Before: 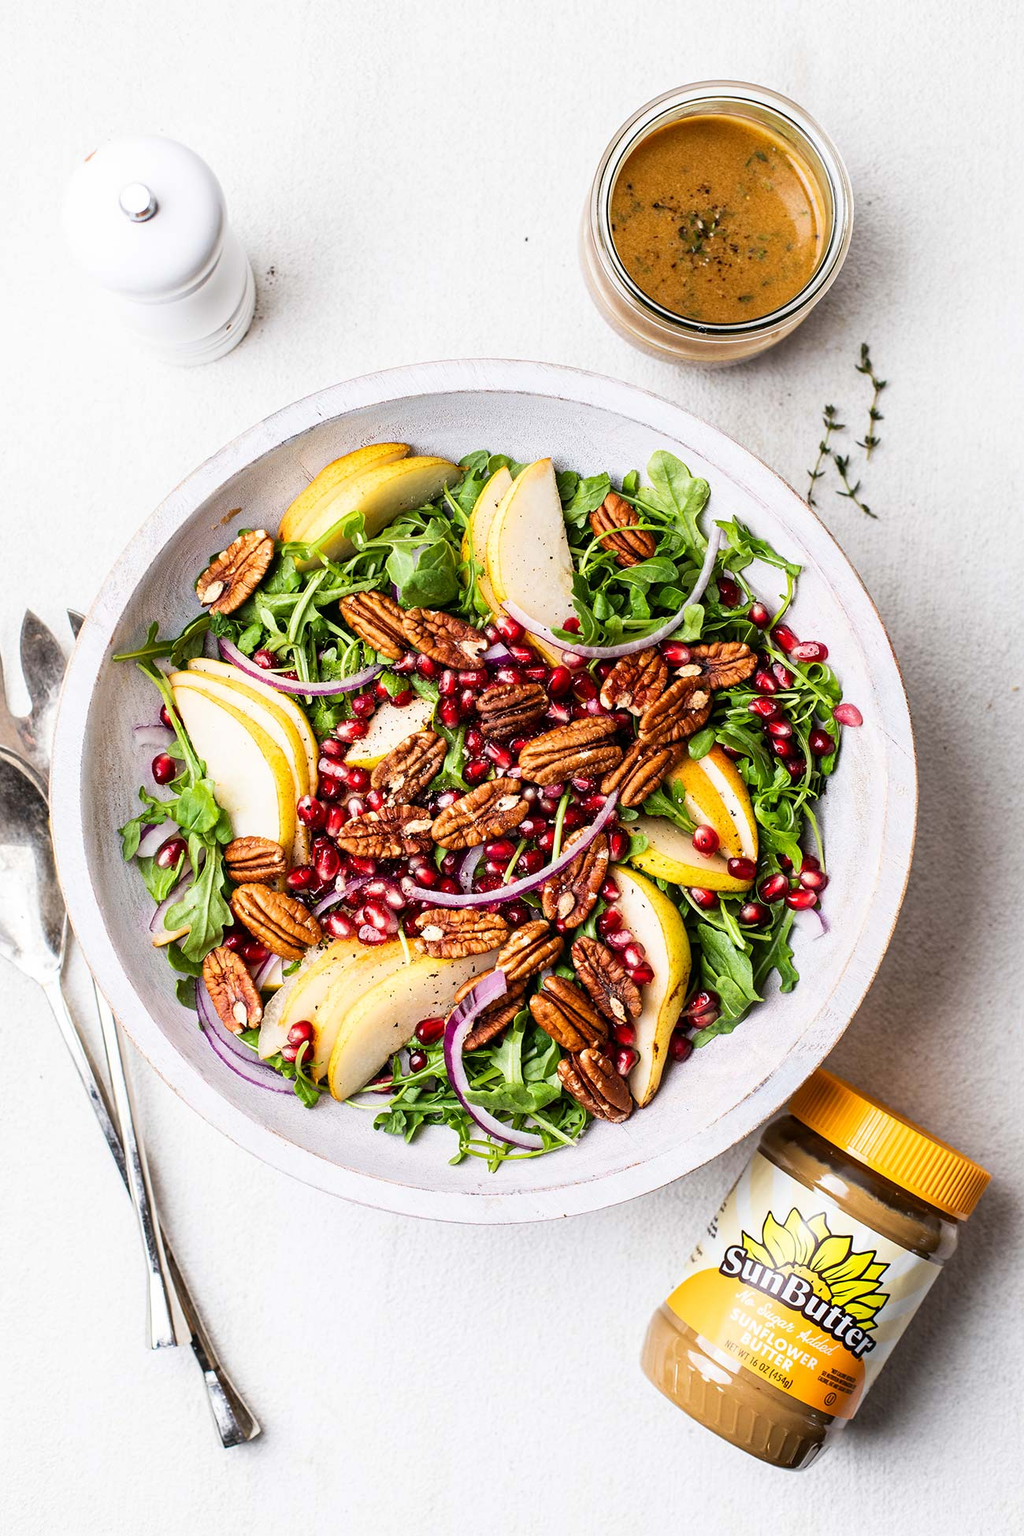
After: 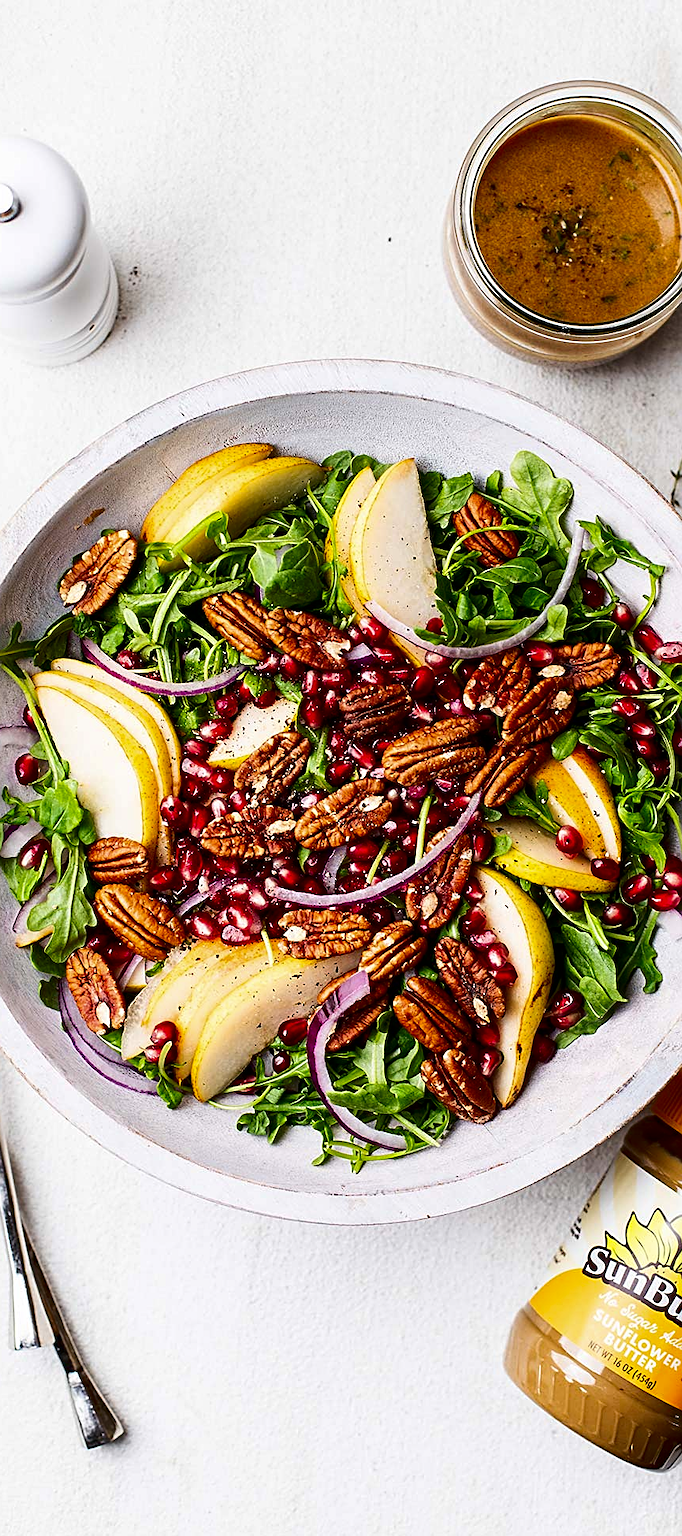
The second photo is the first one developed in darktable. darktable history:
contrast brightness saturation: contrast 0.1, brightness -0.26, saturation 0.14
sharpen: on, module defaults
crop and rotate: left 13.409%, right 19.924%
